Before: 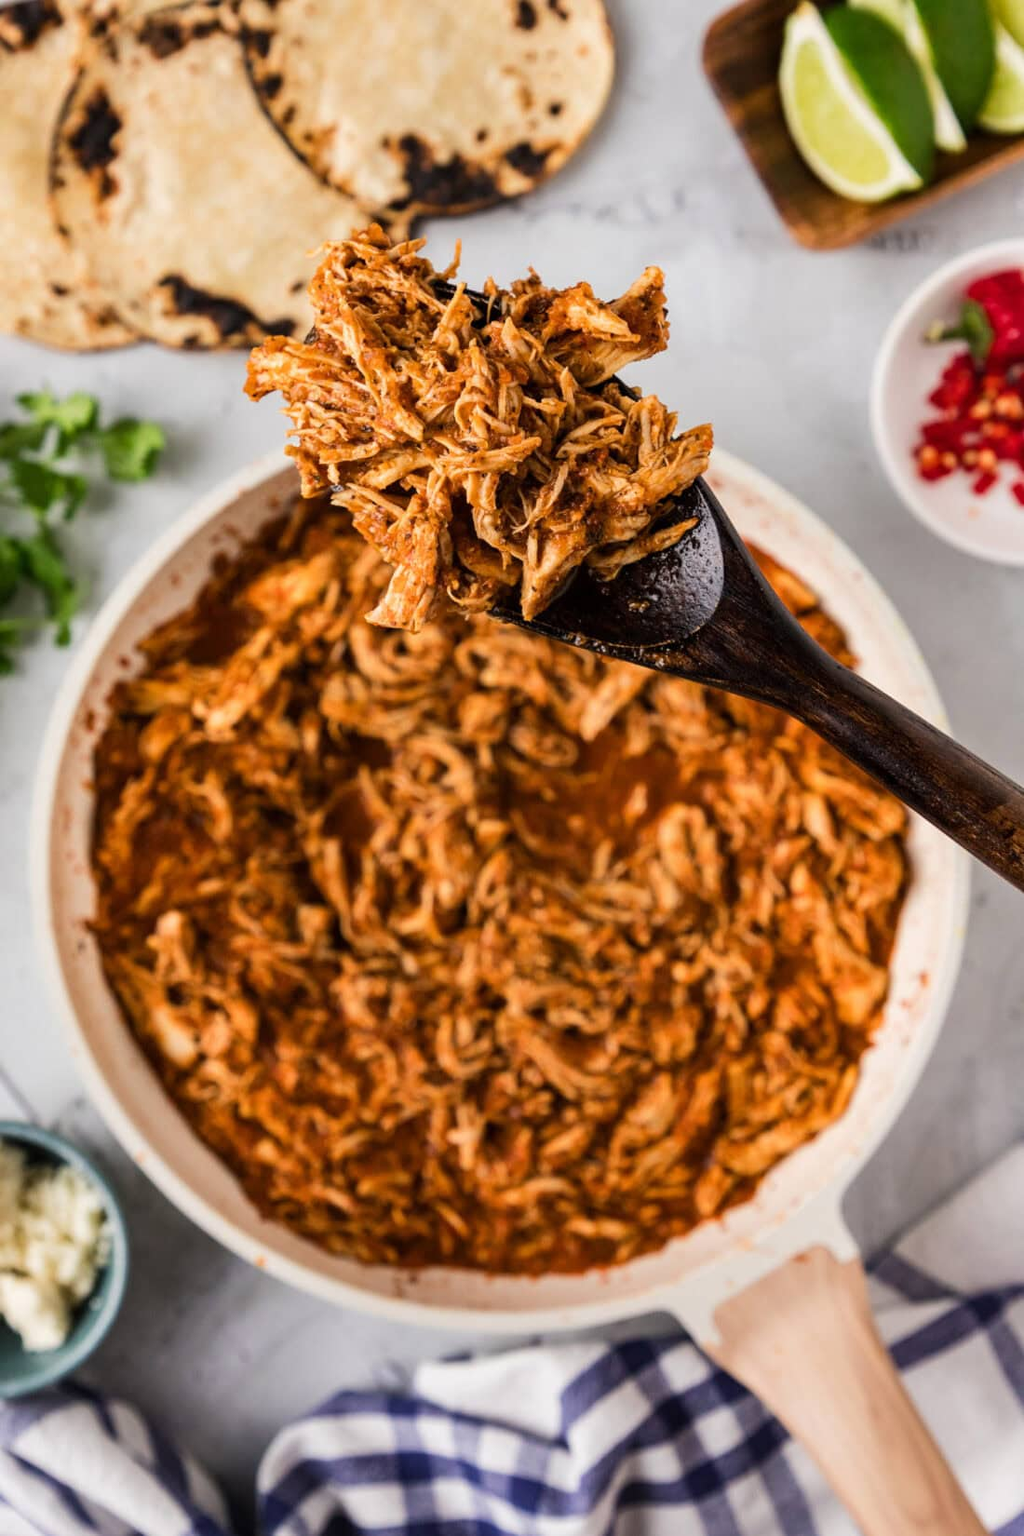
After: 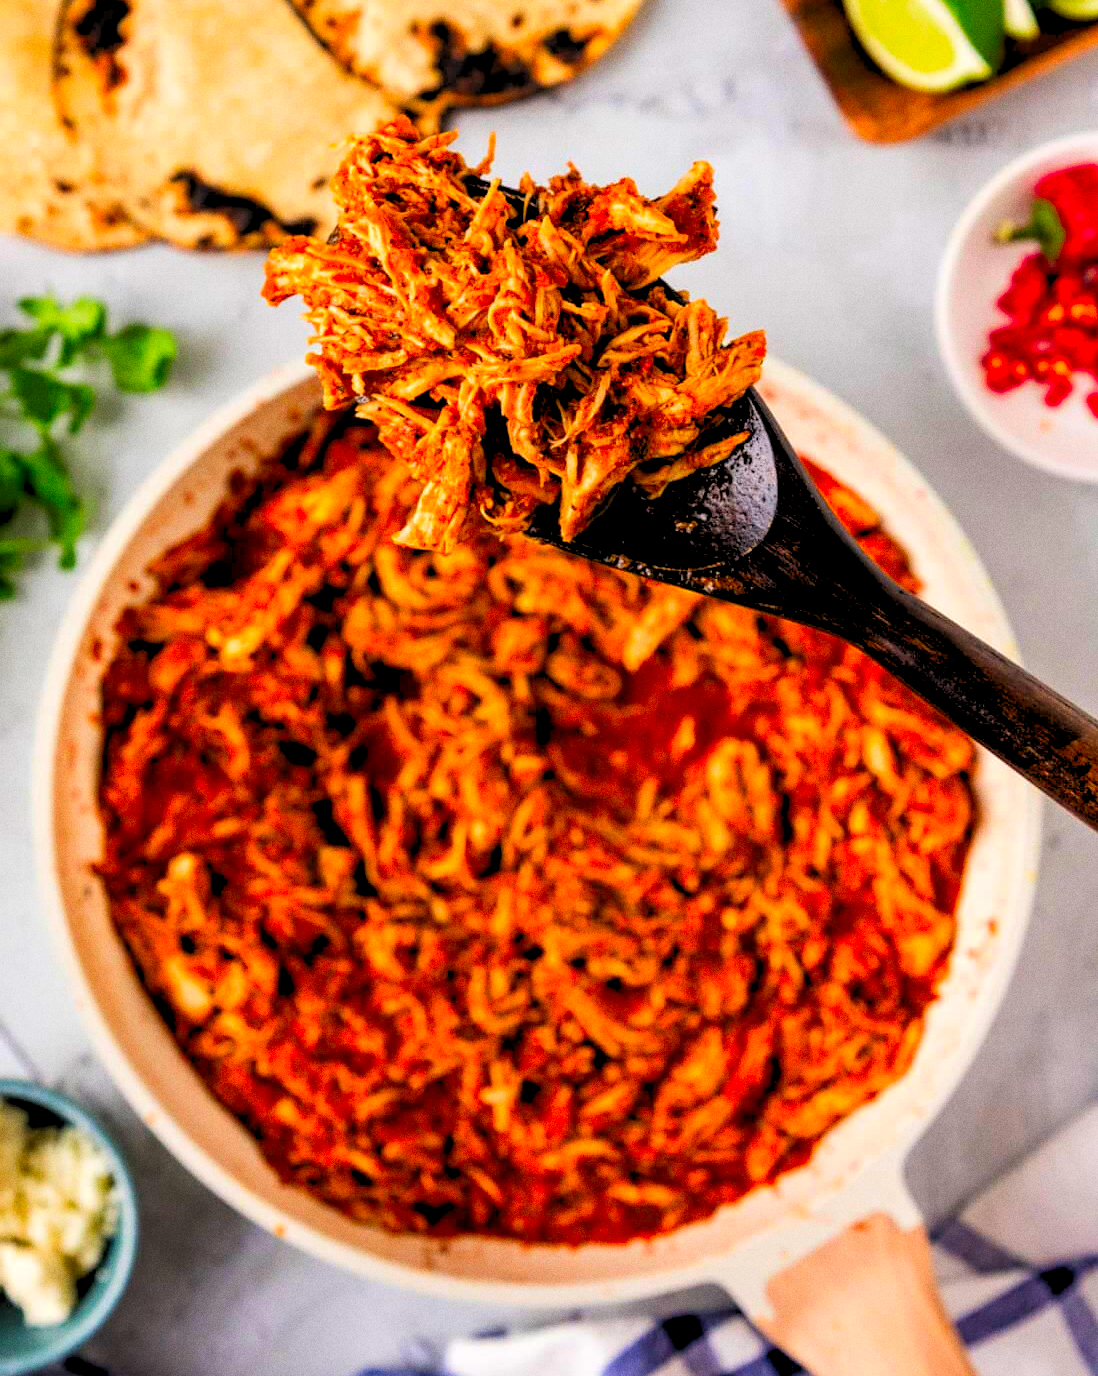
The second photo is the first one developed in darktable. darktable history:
color correction: saturation 1.8
rgb levels: levels [[0.013, 0.434, 0.89], [0, 0.5, 1], [0, 0.5, 1]]
grain: coarseness 0.09 ISO
crop: top 7.625%, bottom 8.027%
